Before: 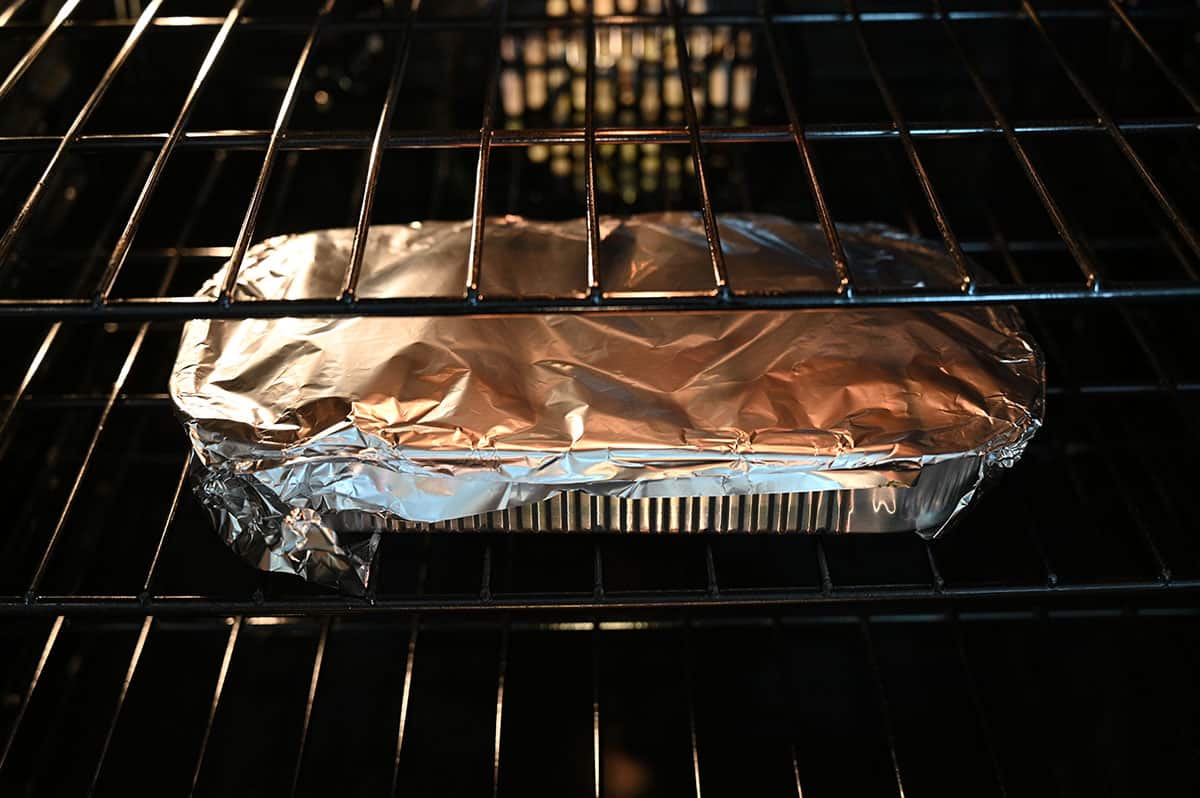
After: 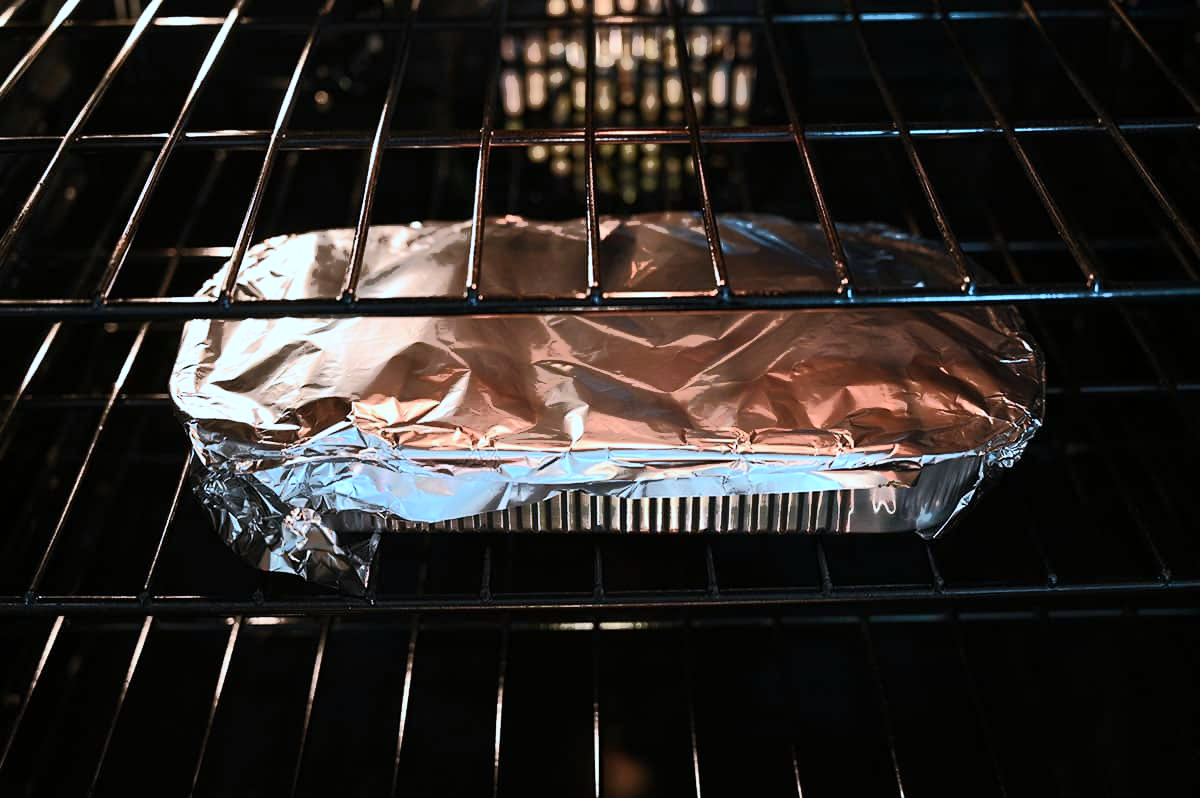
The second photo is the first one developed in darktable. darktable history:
color correction: highlights a* -2.41, highlights b* -18.38
exposure: compensate highlight preservation false
tone curve: curves: ch0 [(0, 0) (0.003, 0.003) (0.011, 0.011) (0.025, 0.024) (0.044, 0.043) (0.069, 0.067) (0.1, 0.096) (0.136, 0.131) (0.177, 0.171) (0.224, 0.216) (0.277, 0.267) (0.335, 0.323) (0.399, 0.384) (0.468, 0.451) (0.543, 0.678) (0.623, 0.734) (0.709, 0.795) (0.801, 0.859) (0.898, 0.928) (1, 1)], color space Lab, independent channels, preserve colors none
